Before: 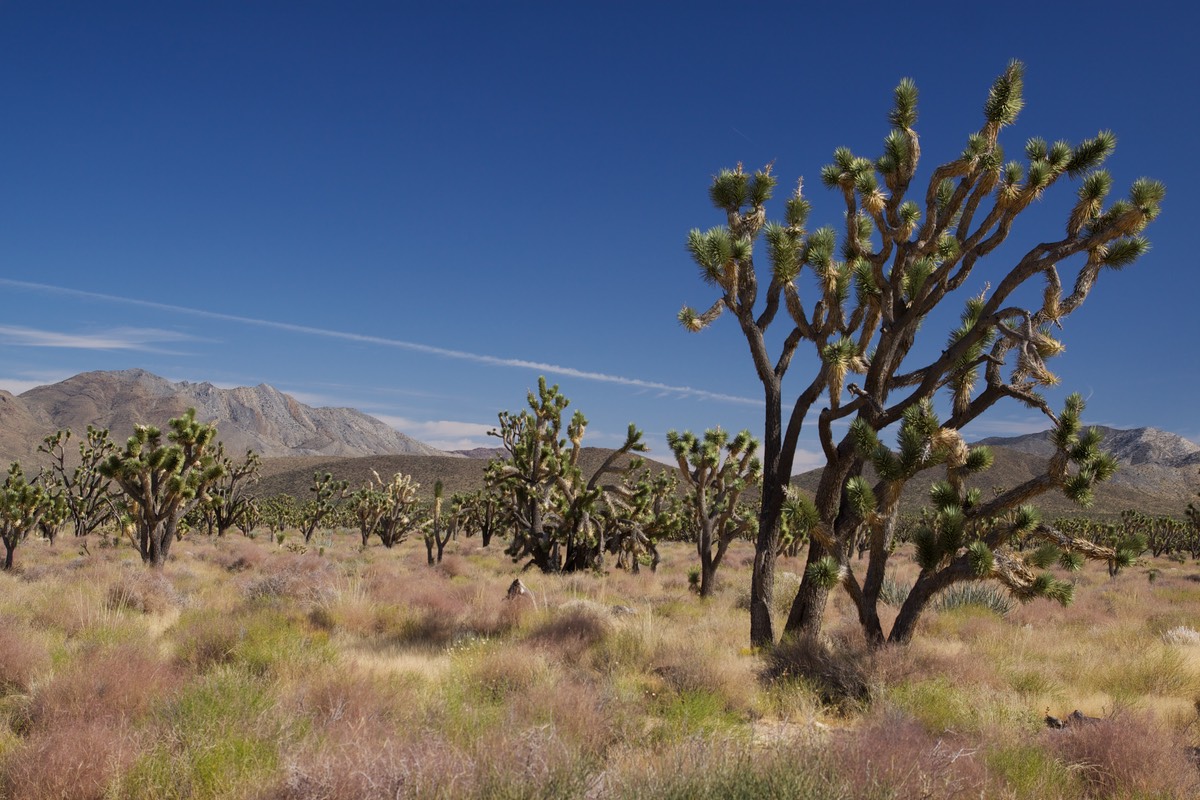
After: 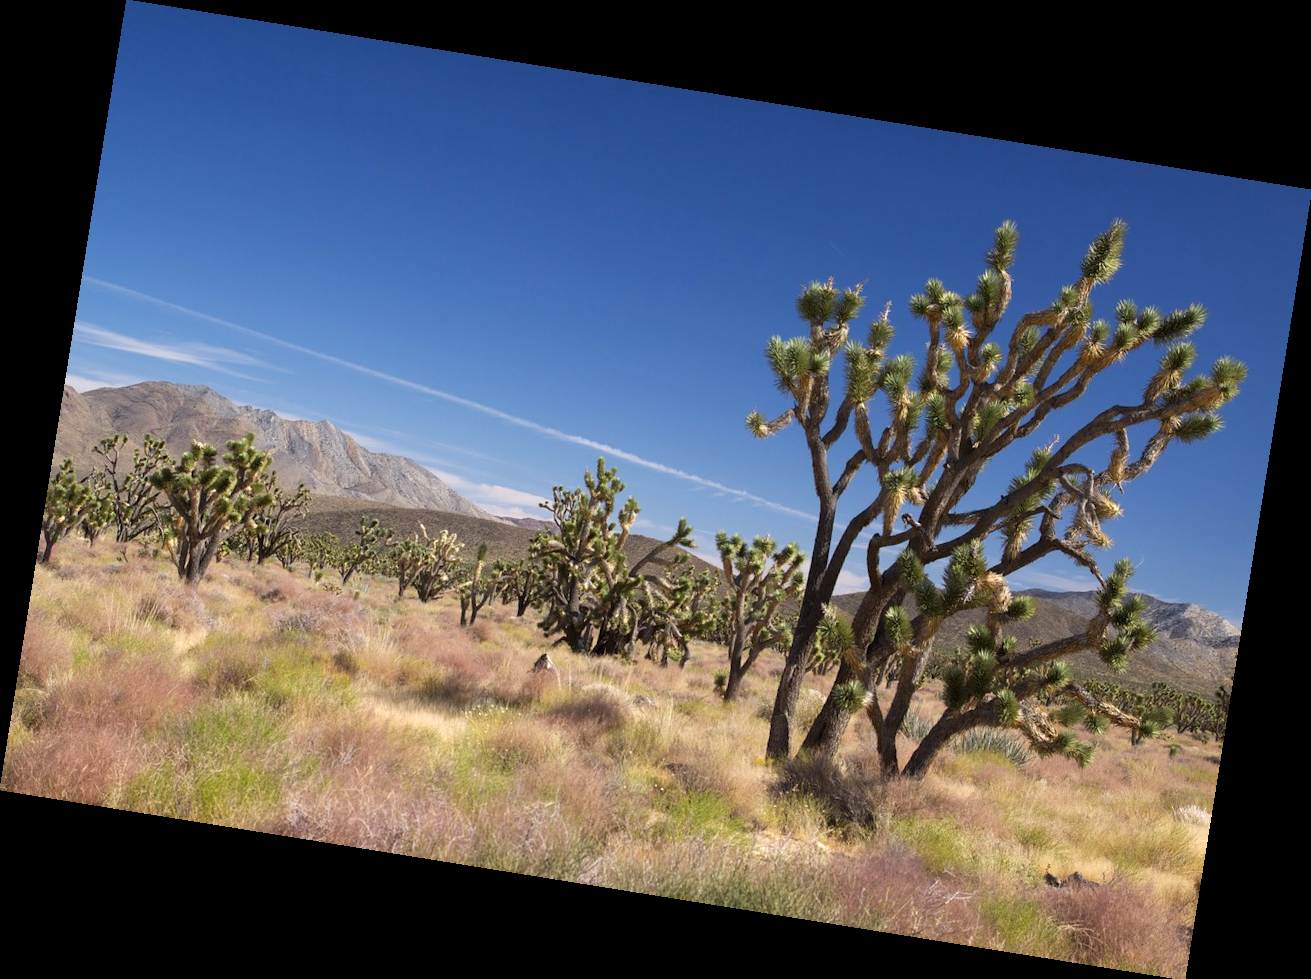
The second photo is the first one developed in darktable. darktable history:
exposure: exposure 0.564 EV, compensate highlight preservation false
rotate and perspective: rotation 9.12°, automatic cropping off
